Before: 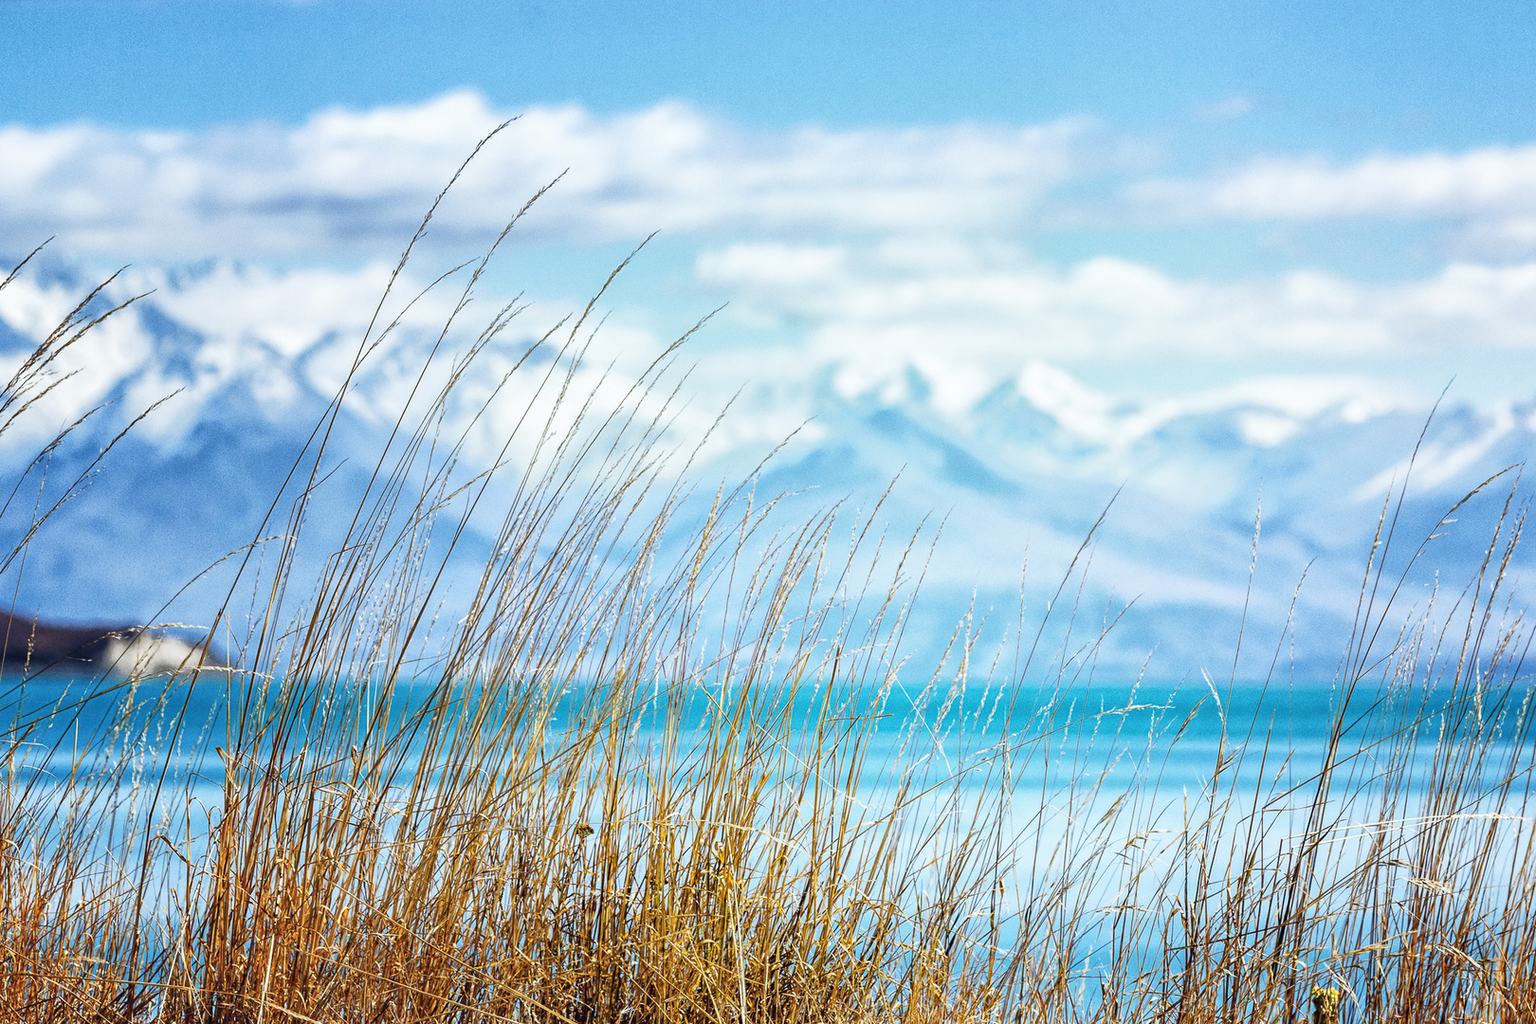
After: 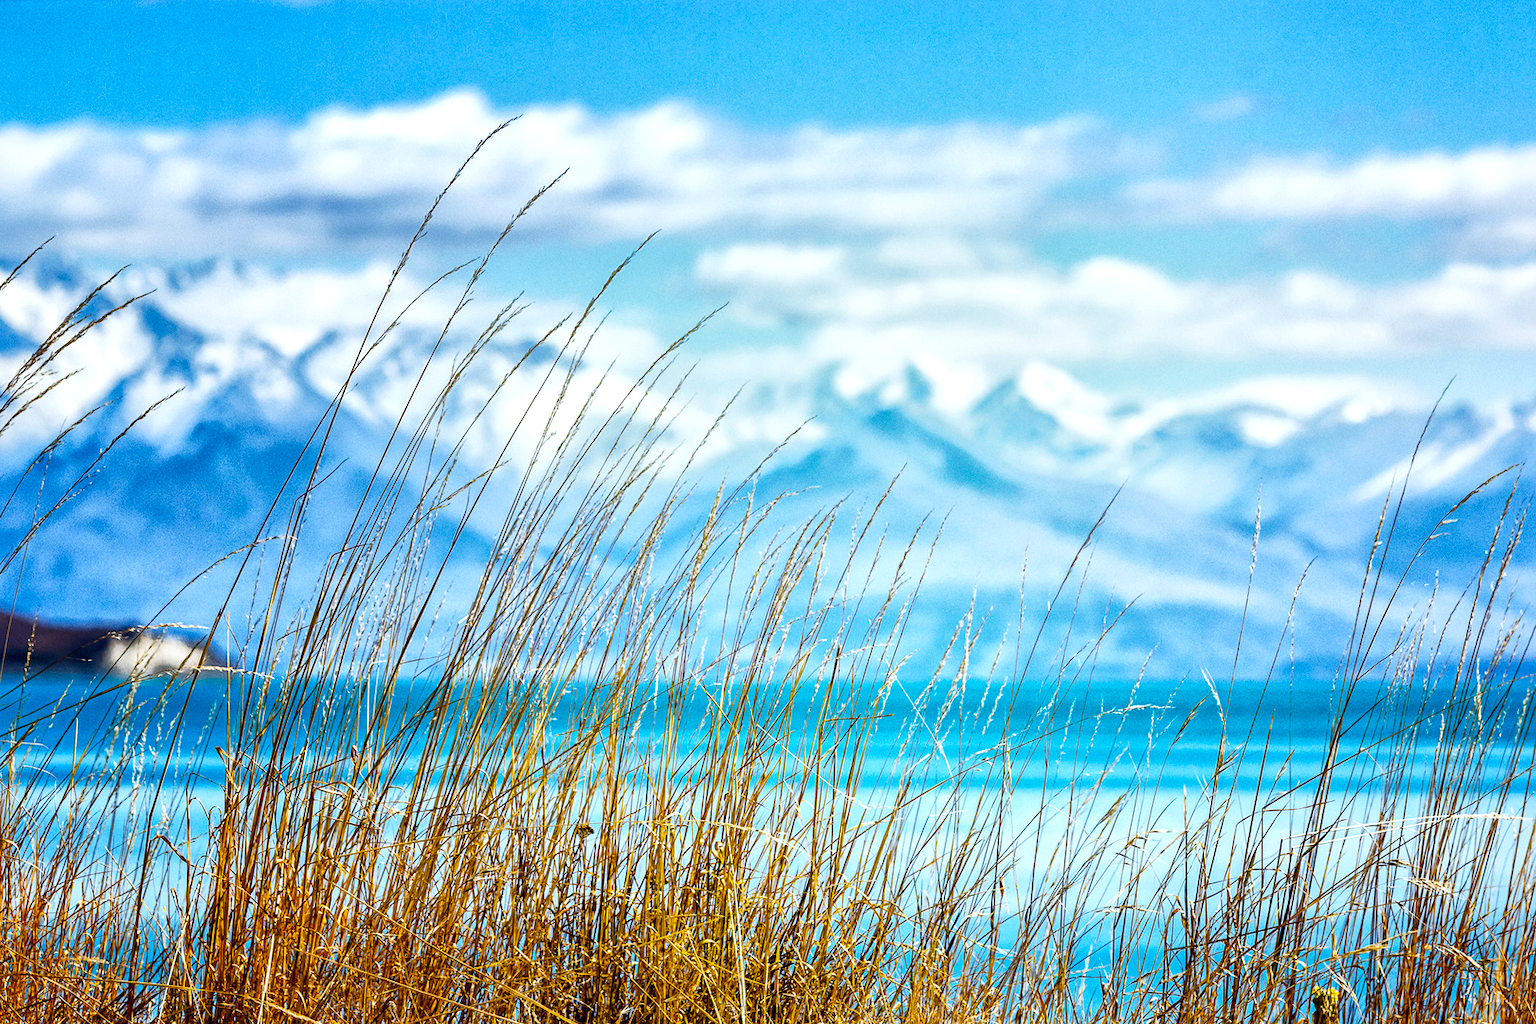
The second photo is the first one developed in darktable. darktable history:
color balance rgb: linear chroma grading › global chroma 15%, perceptual saturation grading › global saturation 30%
local contrast: mode bilateral grid, contrast 25, coarseness 60, detail 151%, midtone range 0.2
